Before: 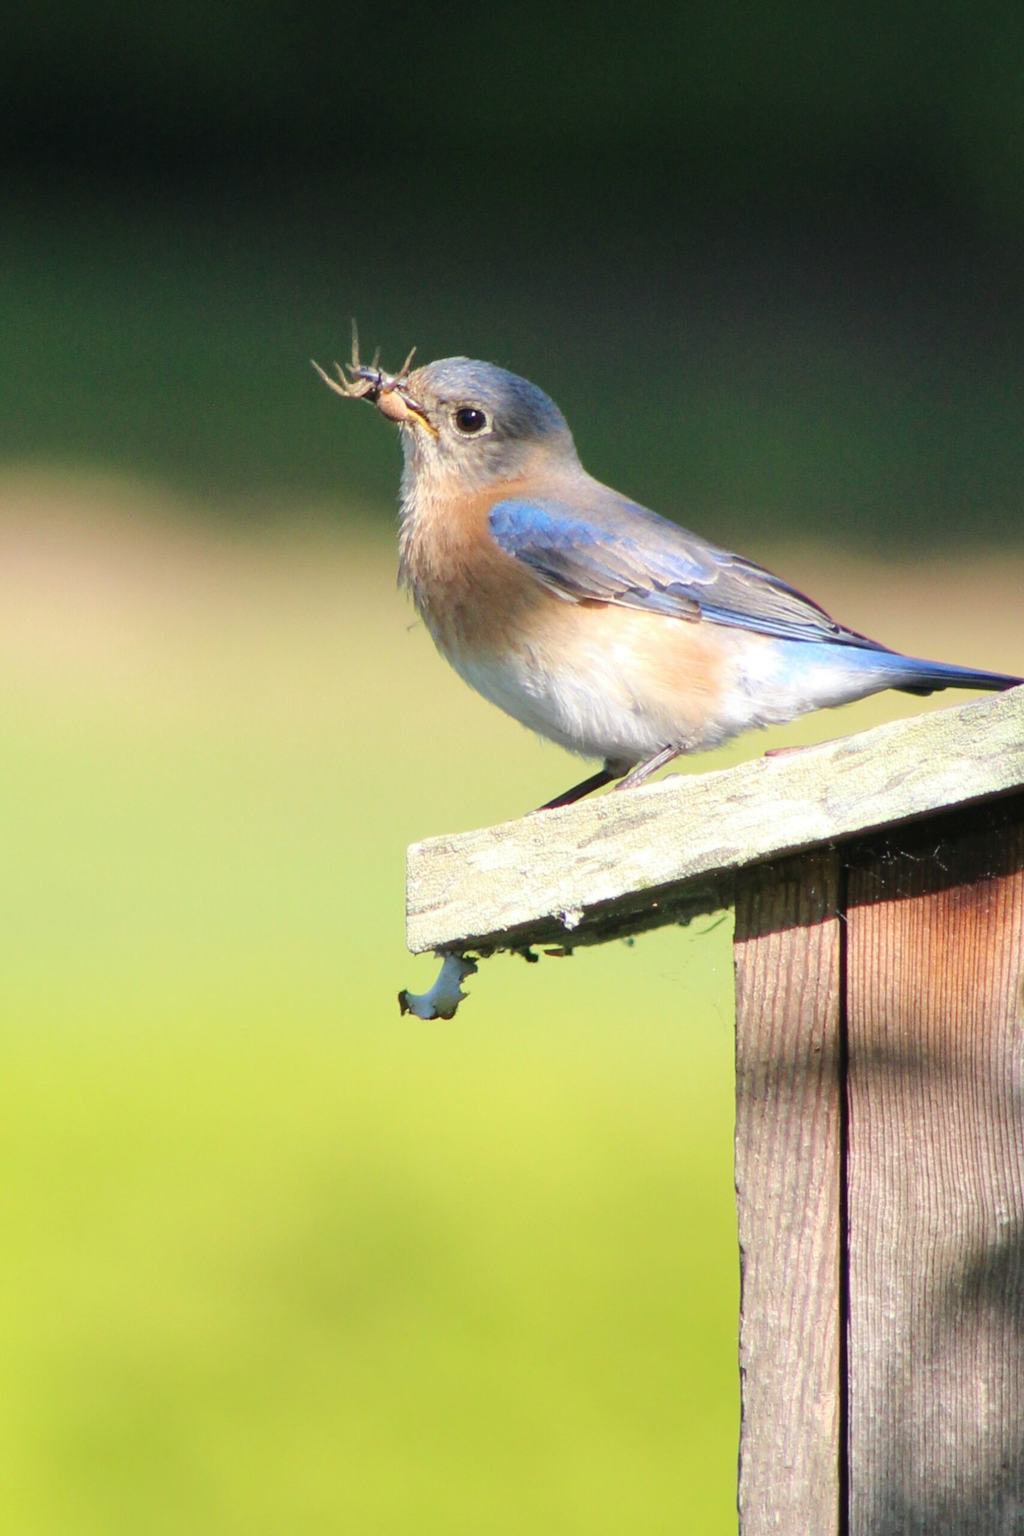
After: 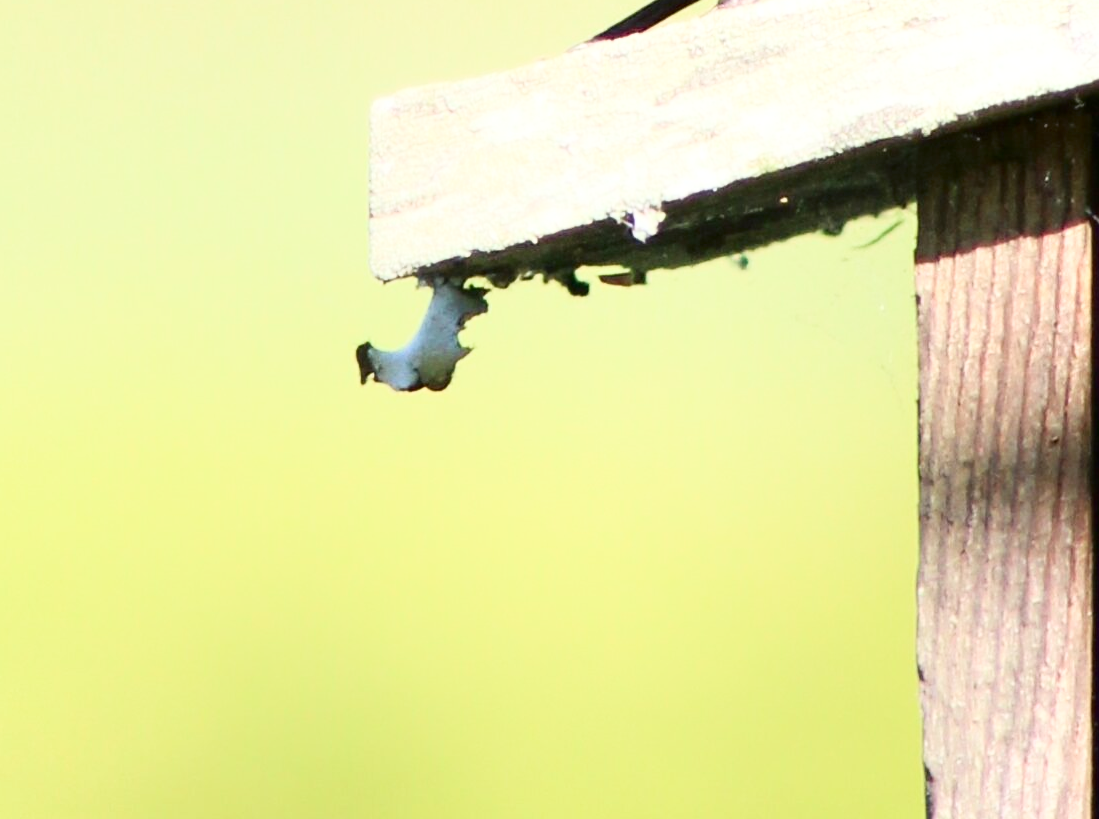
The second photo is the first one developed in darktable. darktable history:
crop: left 18.091%, top 51.13%, right 17.525%, bottom 16.85%
shadows and highlights: shadows -62.32, white point adjustment -5.22, highlights 61.59
exposure: exposure 0.128 EV, compensate highlight preservation false
